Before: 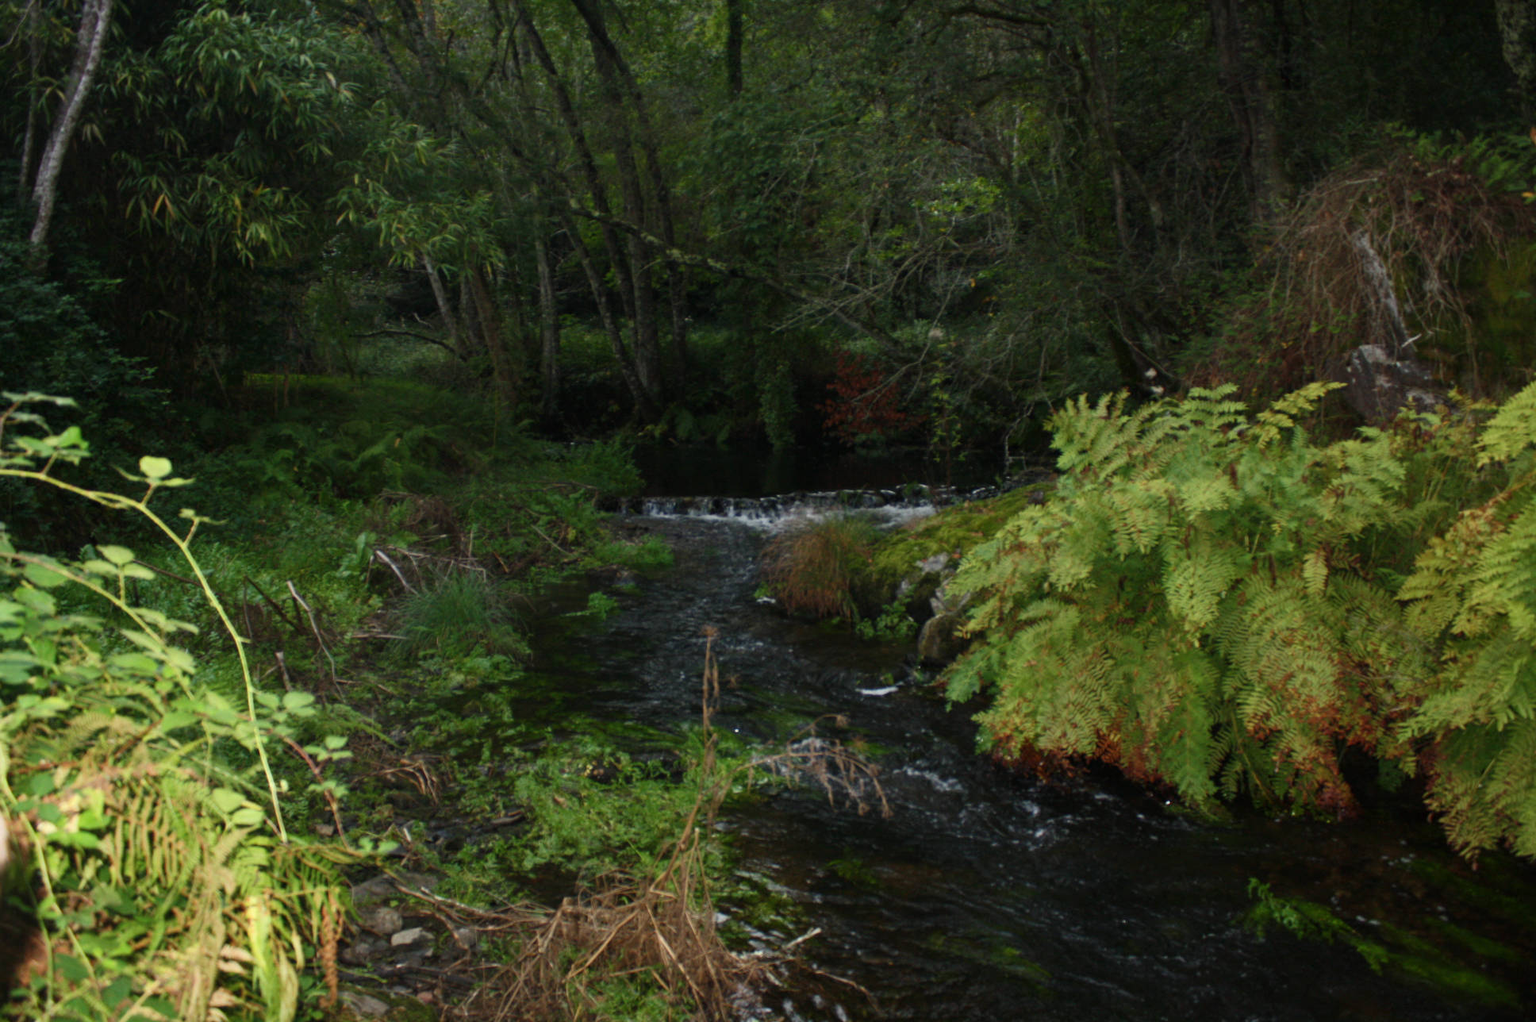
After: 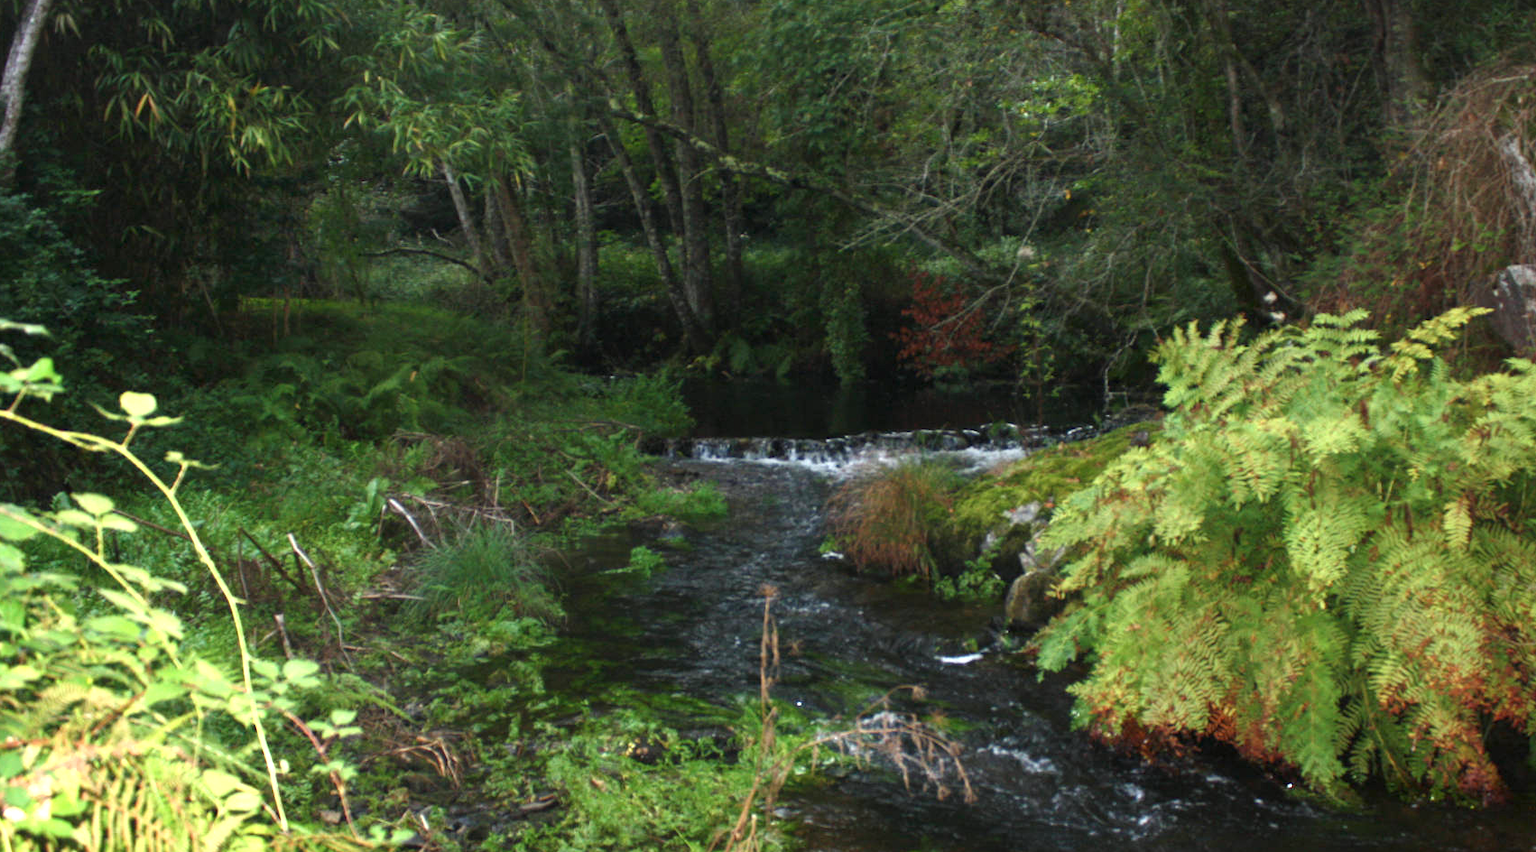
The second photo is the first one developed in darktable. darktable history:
exposure: black level correction 0, exposure 1.107 EV, compensate highlight preservation false
crop and rotate: left 2.297%, top 10.996%, right 9.74%, bottom 15.576%
color correction: highlights a* -0.086, highlights b* -5.22, shadows a* -0.122, shadows b* -0.098
